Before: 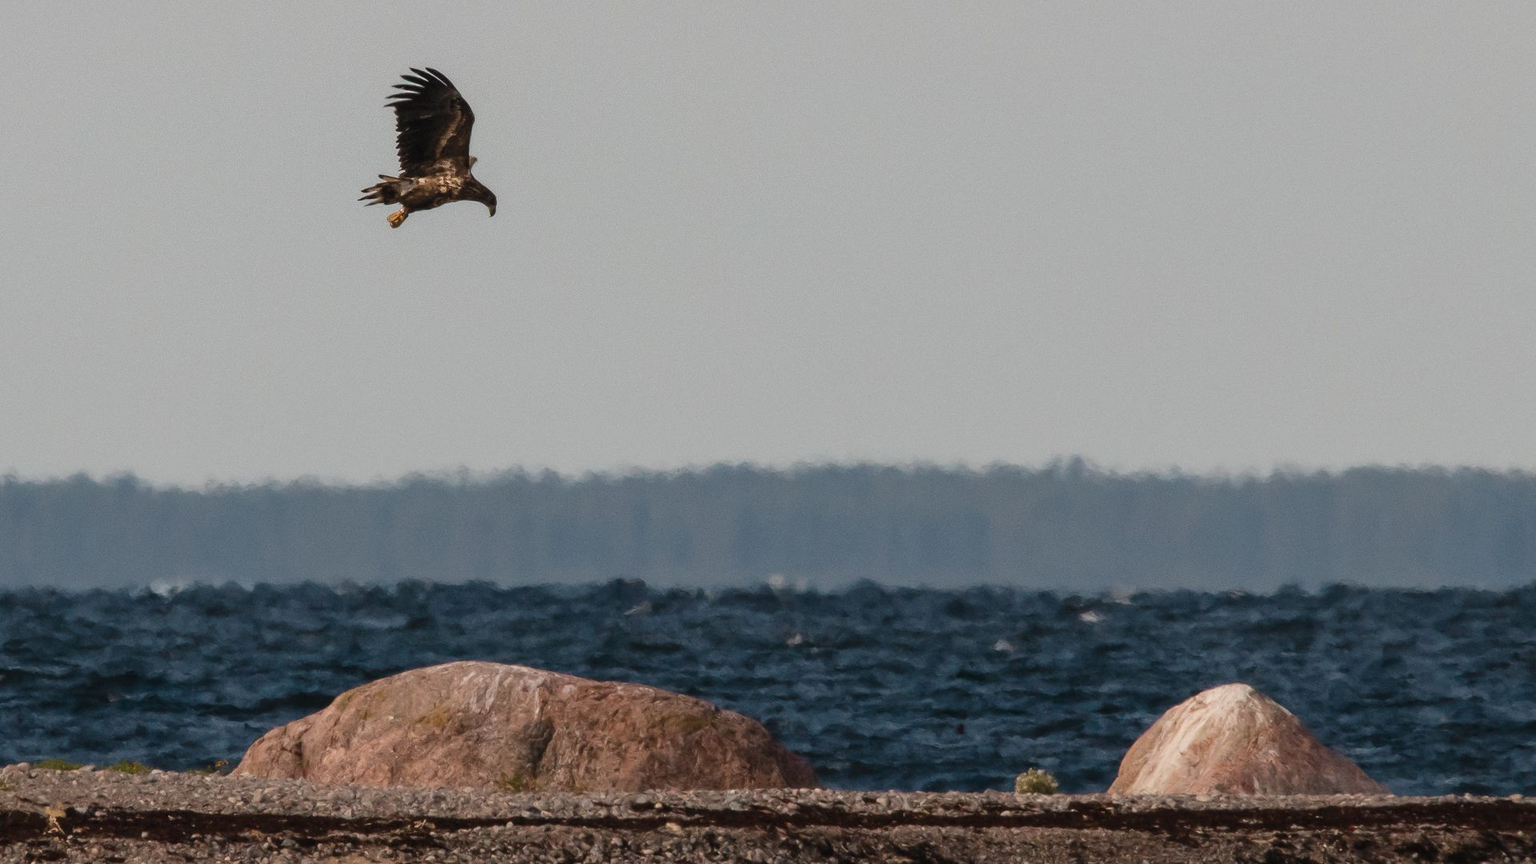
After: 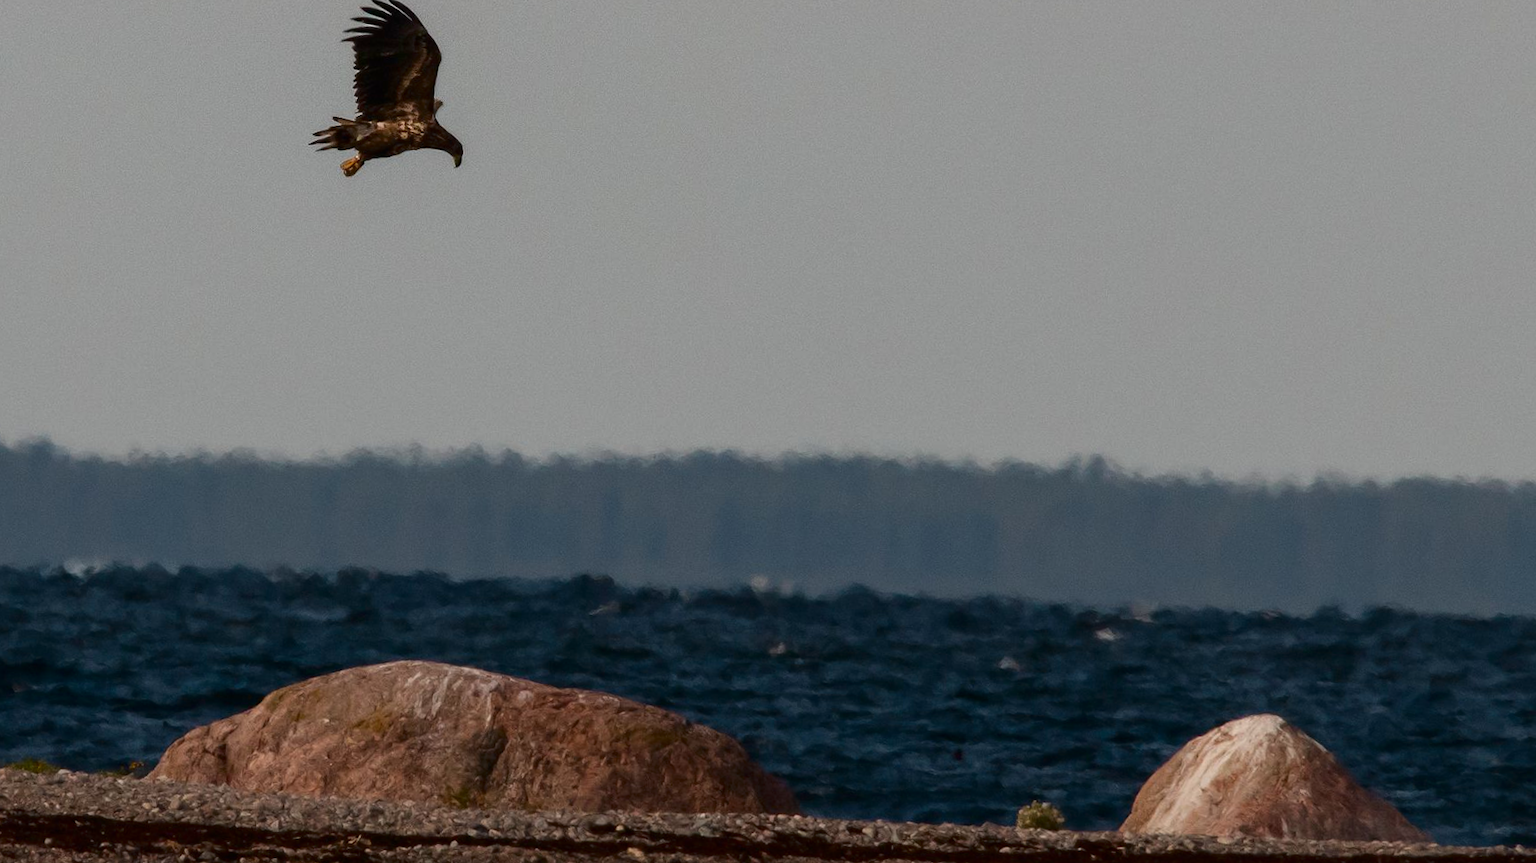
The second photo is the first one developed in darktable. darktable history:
crop and rotate: angle -1.94°, left 3.142%, top 3.995%, right 1.483%, bottom 0.73%
contrast brightness saturation: brightness -0.21, saturation 0.084
